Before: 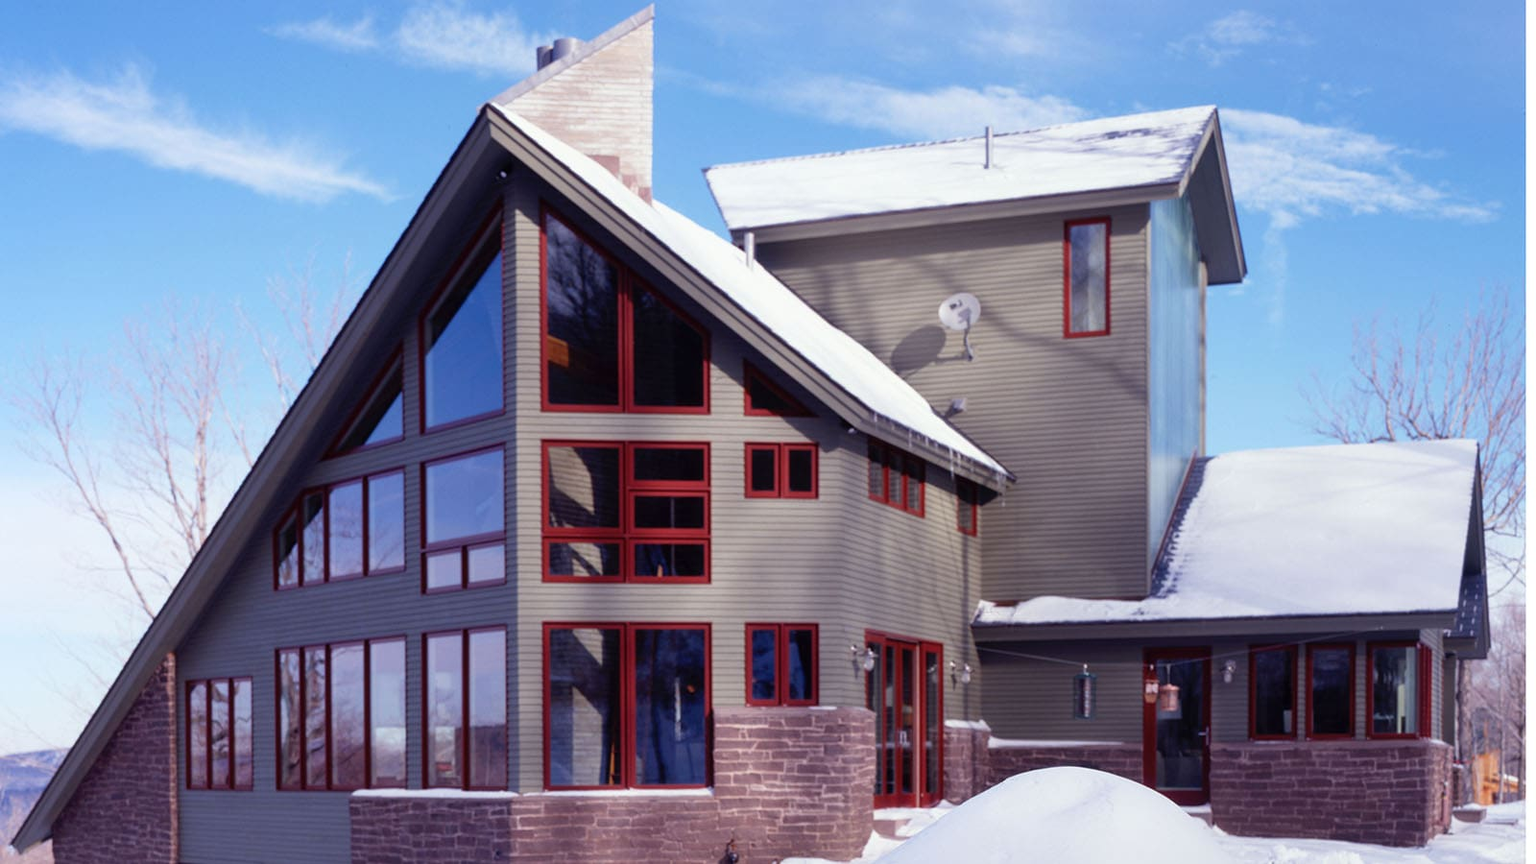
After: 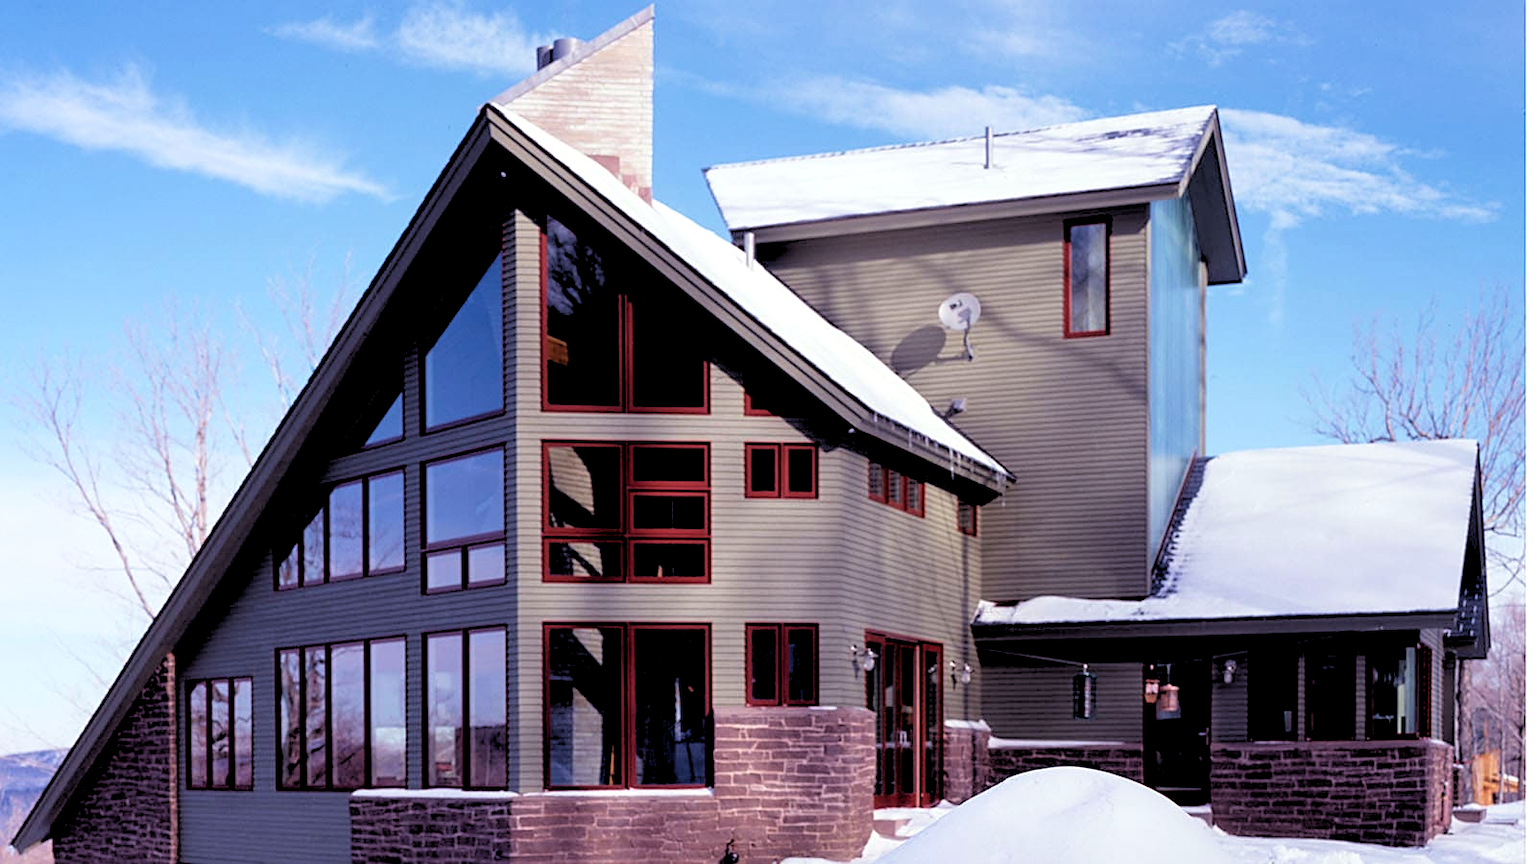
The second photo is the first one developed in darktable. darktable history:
velvia: on, module defaults
sharpen: on, module defaults
rgb levels: levels [[0.029, 0.461, 0.922], [0, 0.5, 1], [0, 0.5, 1]]
exposure: black level correction 0.001, compensate highlight preservation false
